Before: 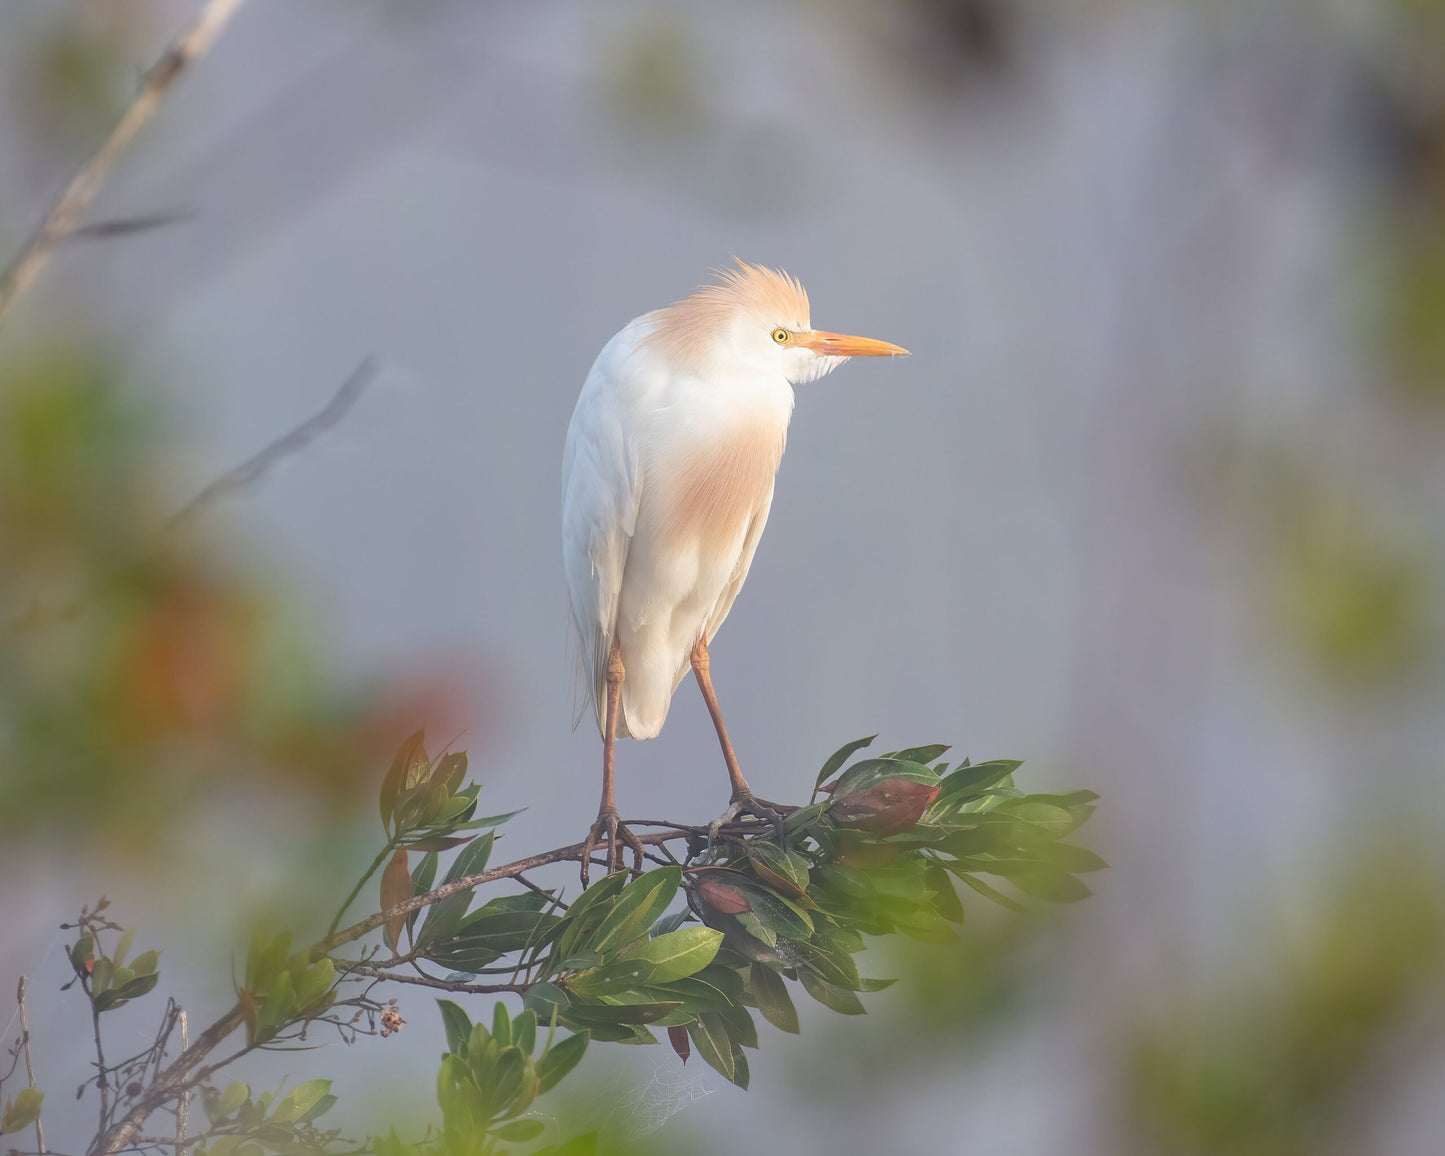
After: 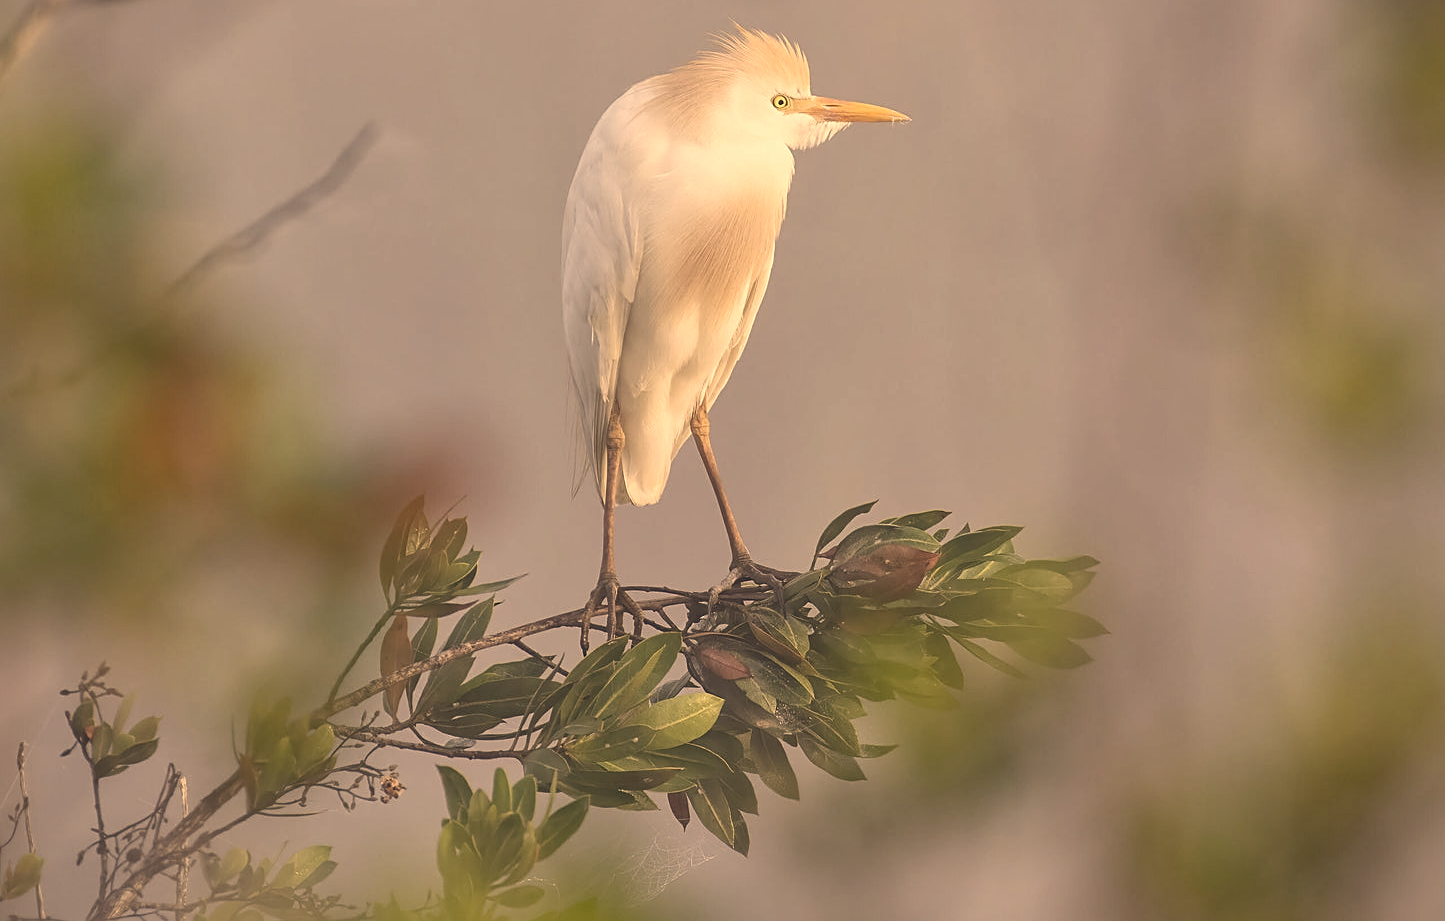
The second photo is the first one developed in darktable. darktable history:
sharpen: on, module defaults
crop and rotate: top 20.321%
local contrast: mode bilateral grid, contrast 21, coarseness 50, detail 120%, midtone range 0.2
contrast equalizer: y [[0.439, 0.44, 0.442, 0.457, 0.493, 0.498], [0.5 ×6], [0.5 ×6], [0 ×6], [0 ×6]], mix -0.282
tone equalizer: on, module defaults
contrast brightness saturation: contrast -0.049, saturation -0.398
color correction: highlights a* 14.81, highlights b* 32.01
